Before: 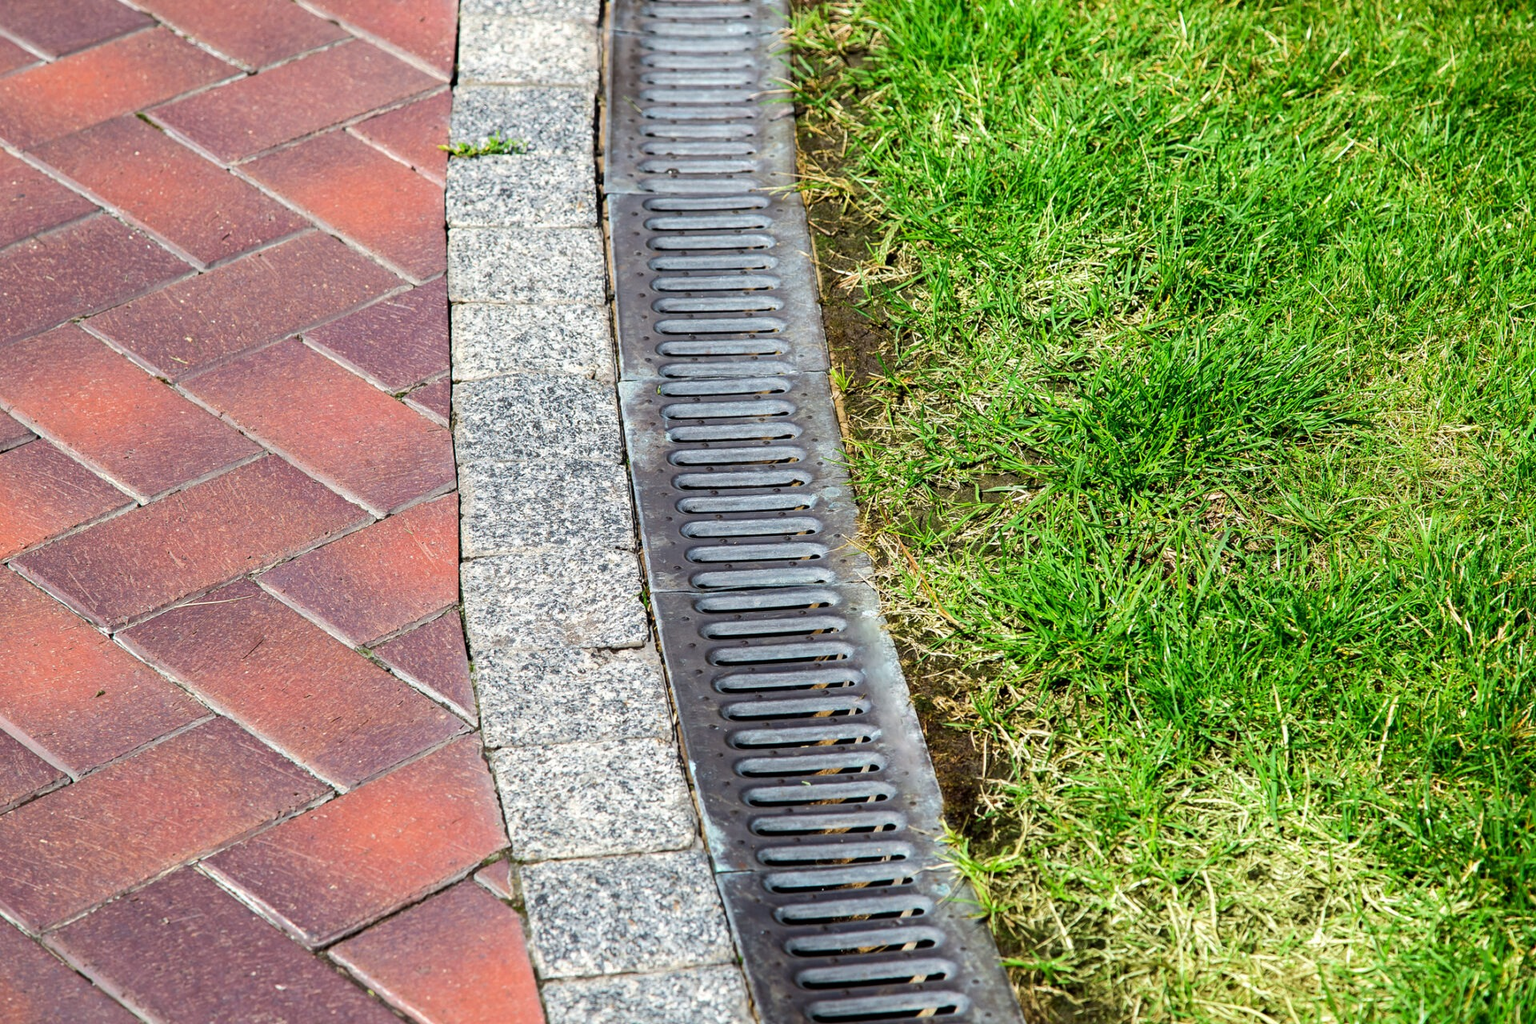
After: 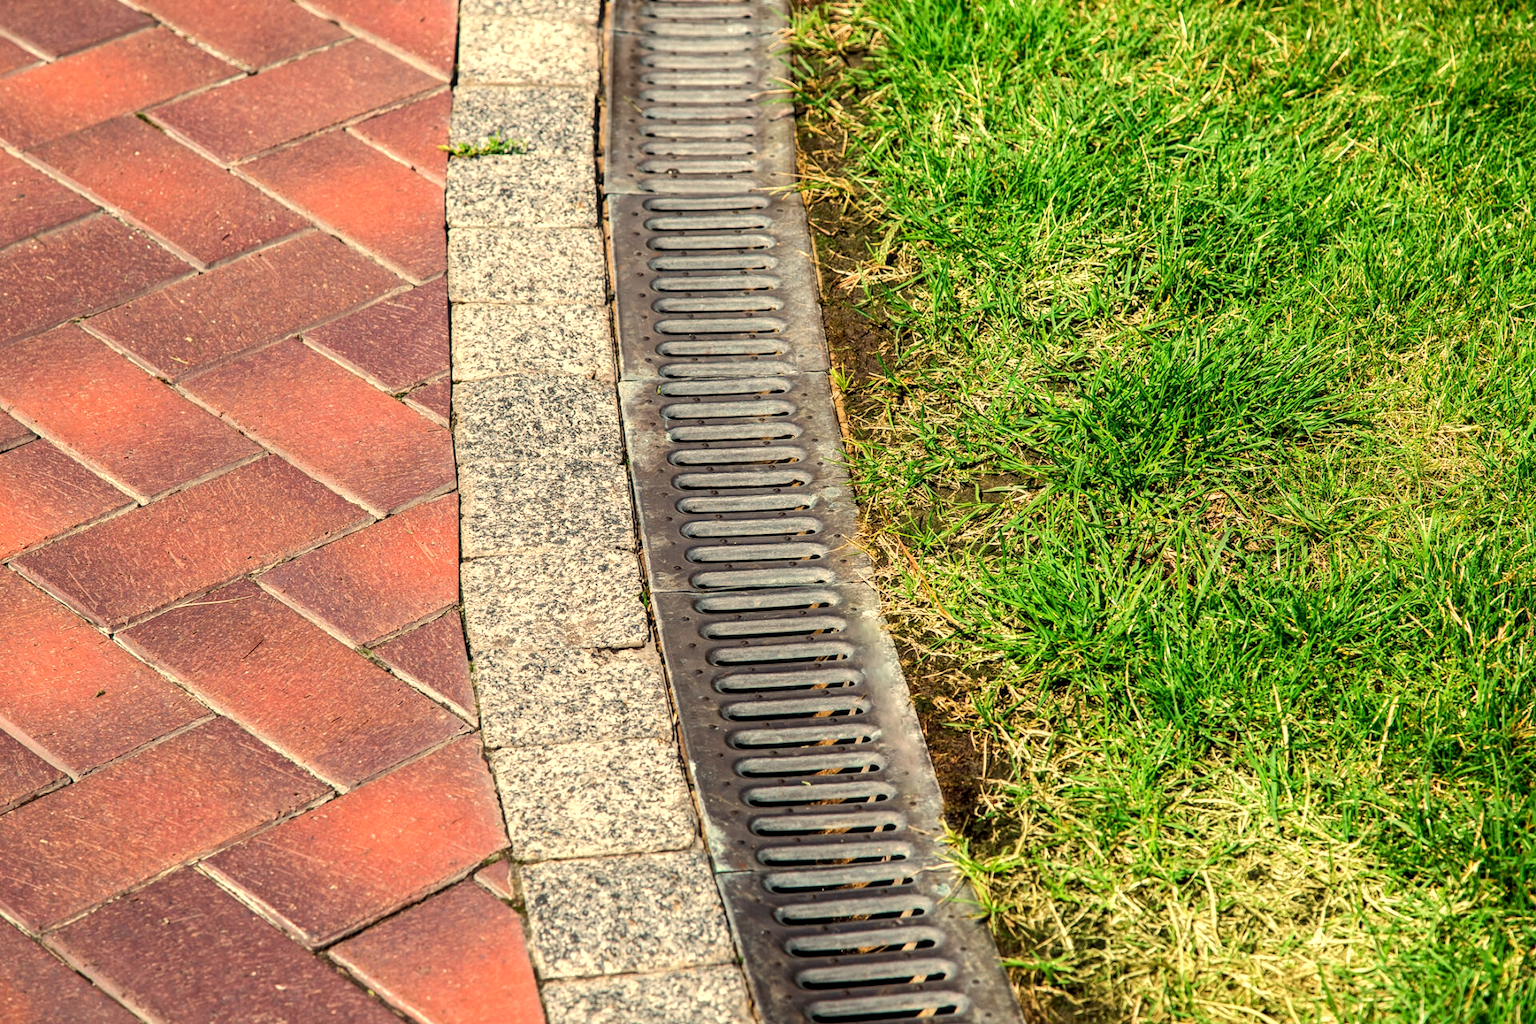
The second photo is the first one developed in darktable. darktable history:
local contrast: on, module defaults
white balance: red 1.138, green 0.996, blue 0.812
